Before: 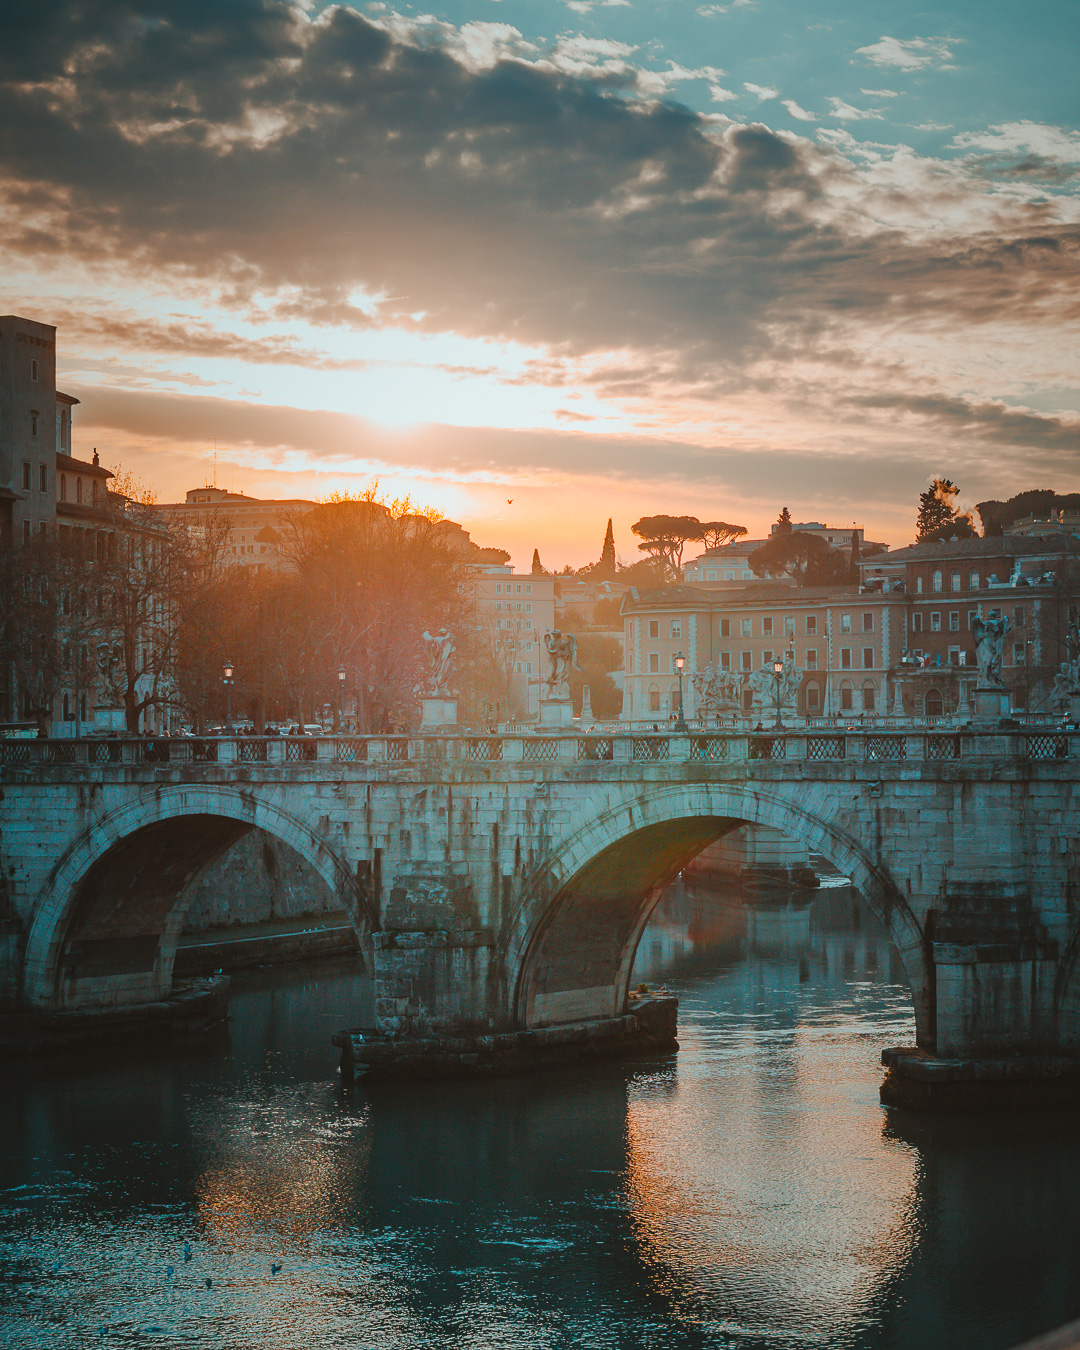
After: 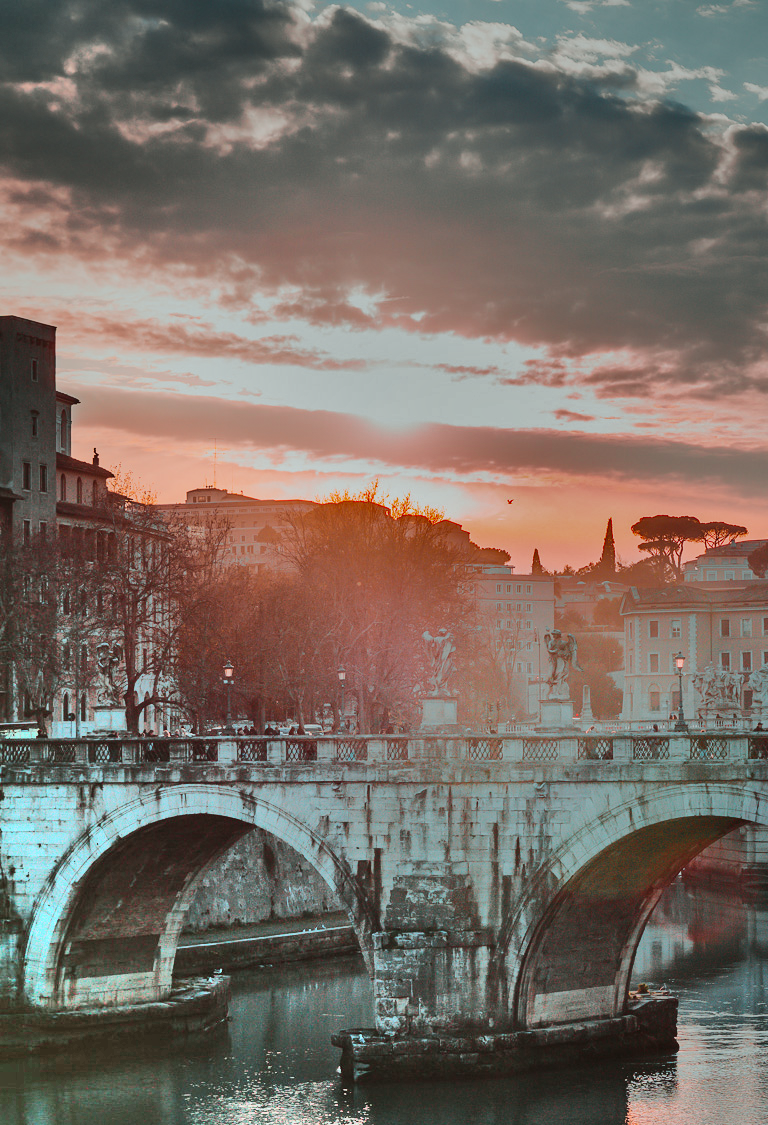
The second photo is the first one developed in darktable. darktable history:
shadows and highlights: radius 123.98, shadows 100, white point adjustment -3, highlights -100, highlights color adjustment 89.84%, soften with gaussian
crop: right 28.885%, bottom 16.626%
tone curve: curves: ch0 [(0, 0) (0.058, 0.022) (0.265, 0.208) (0.41, 0.417) (0.485, 0.524) (0.638, 0.673) (0.845, 0.828) (0.994, 0.964)]; ch1 [(0, 0) (0.136, 0.146) (0.317, 0.34) (0.382, 0.408) (0.469, 0.482) (0.498, 0.497) (0.557, 0.573) (0.644, 0.643) (0.725, 0.765) (1, 1)]; ch2 [(0, 0) (0.352, 0.403) (0.45, 0.469) (0.502, 0.504) (0.54, 0.524) (0.592, 0.566) (0.638, 0.599) (1, 1)], color space Lab, independent channels, preserve colors none
